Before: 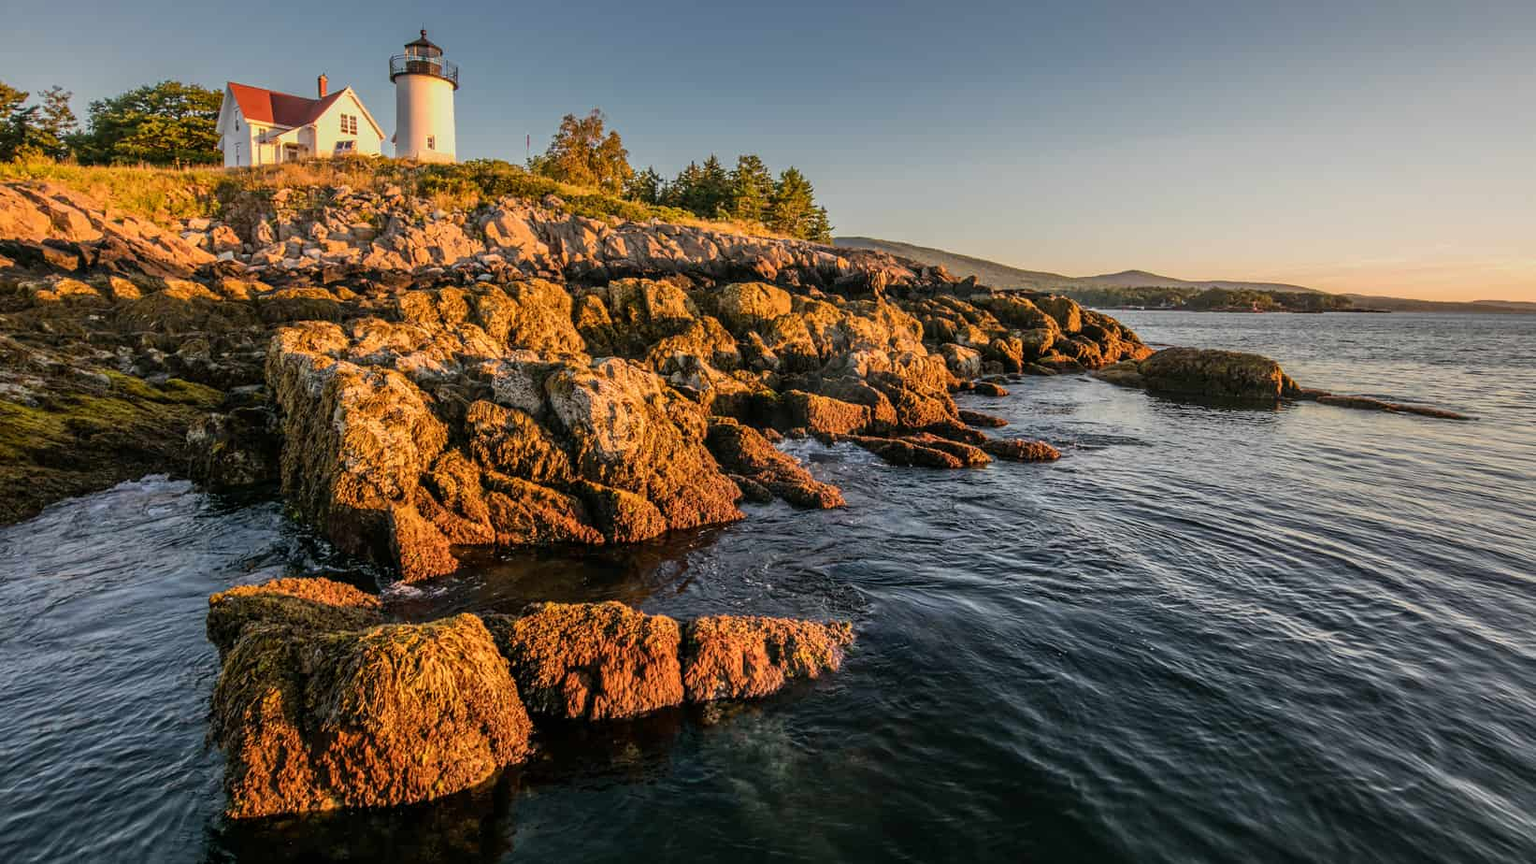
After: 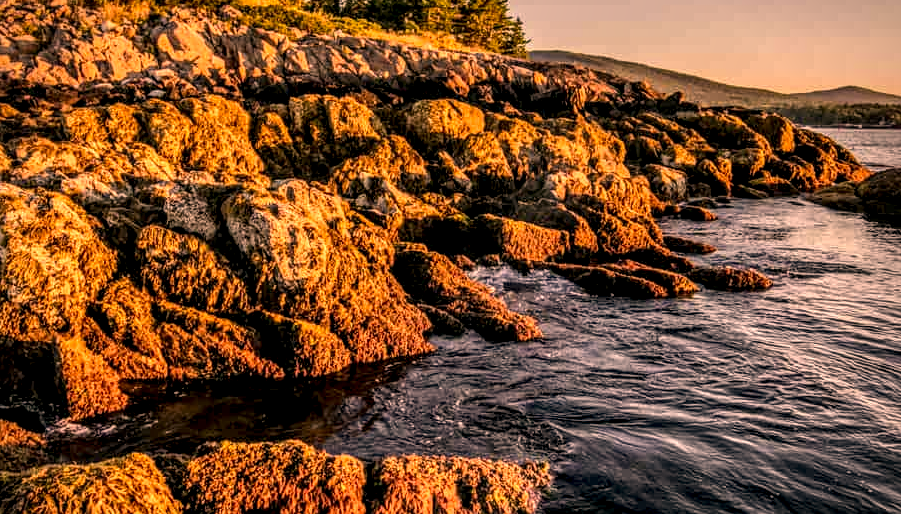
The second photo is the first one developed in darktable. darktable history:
vignetting: fall-off start 88.59%, fall-off radius 43.67%, saturation -0.034, width/height ratio 1.159
crop and rotate: left 22.119%, top 22.051%, right 23.015%, bottom 22.305%
color correction: highlights a* 21.63, highlights b* 22.23
local contrast: highlights 16%, detail 185%
